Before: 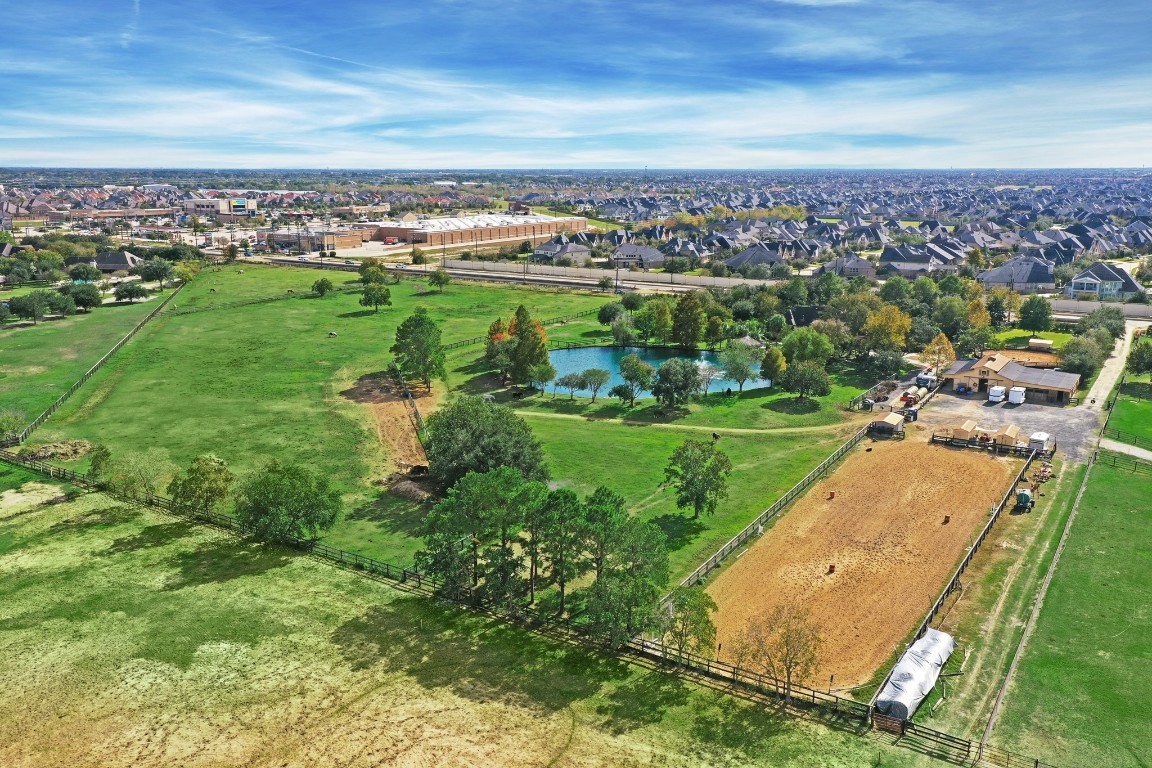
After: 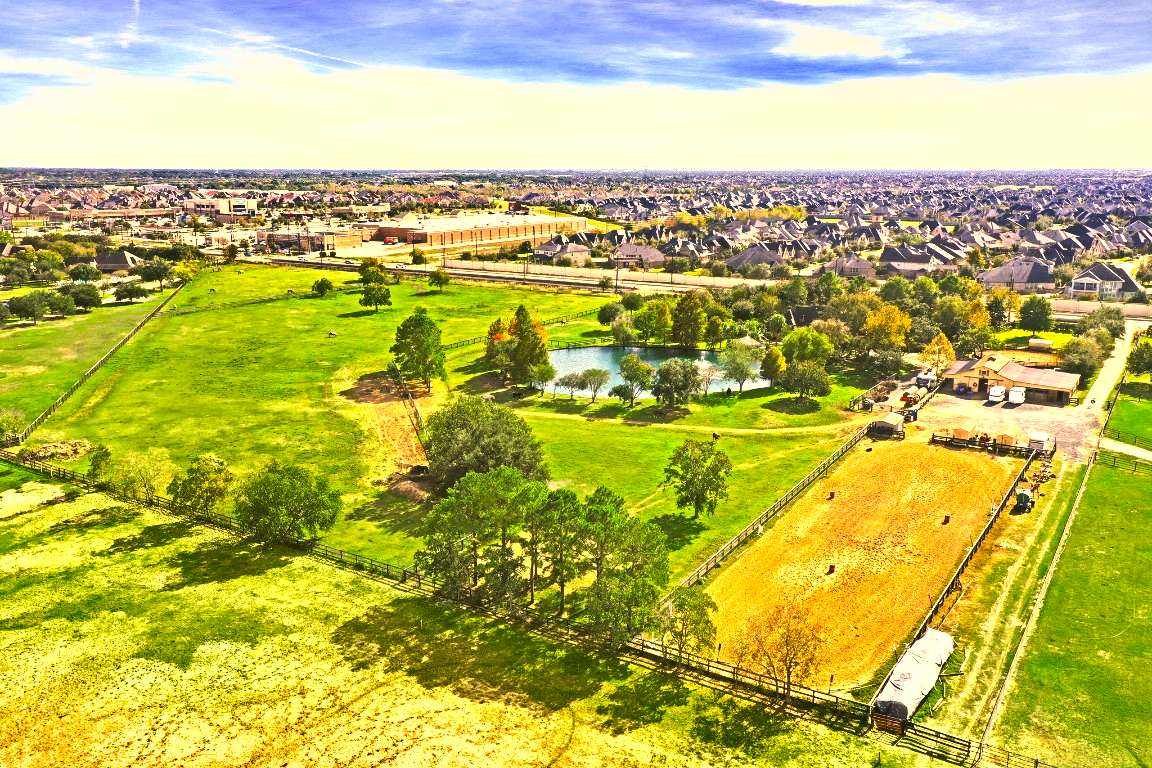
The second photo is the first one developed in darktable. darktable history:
color correction: highlights a* 17.94, highlights b* 35.39, shadows a* 1.48, shadows b* 6.42, saturation 1.01
shadows and highlights: shadows 52.42, soften with gaussian
white balance: red 0.988, blue 1.017
exposure: black level correction 0, exposure 1.5 EV, compensate exposure bias true, compensate highlight preservation false
